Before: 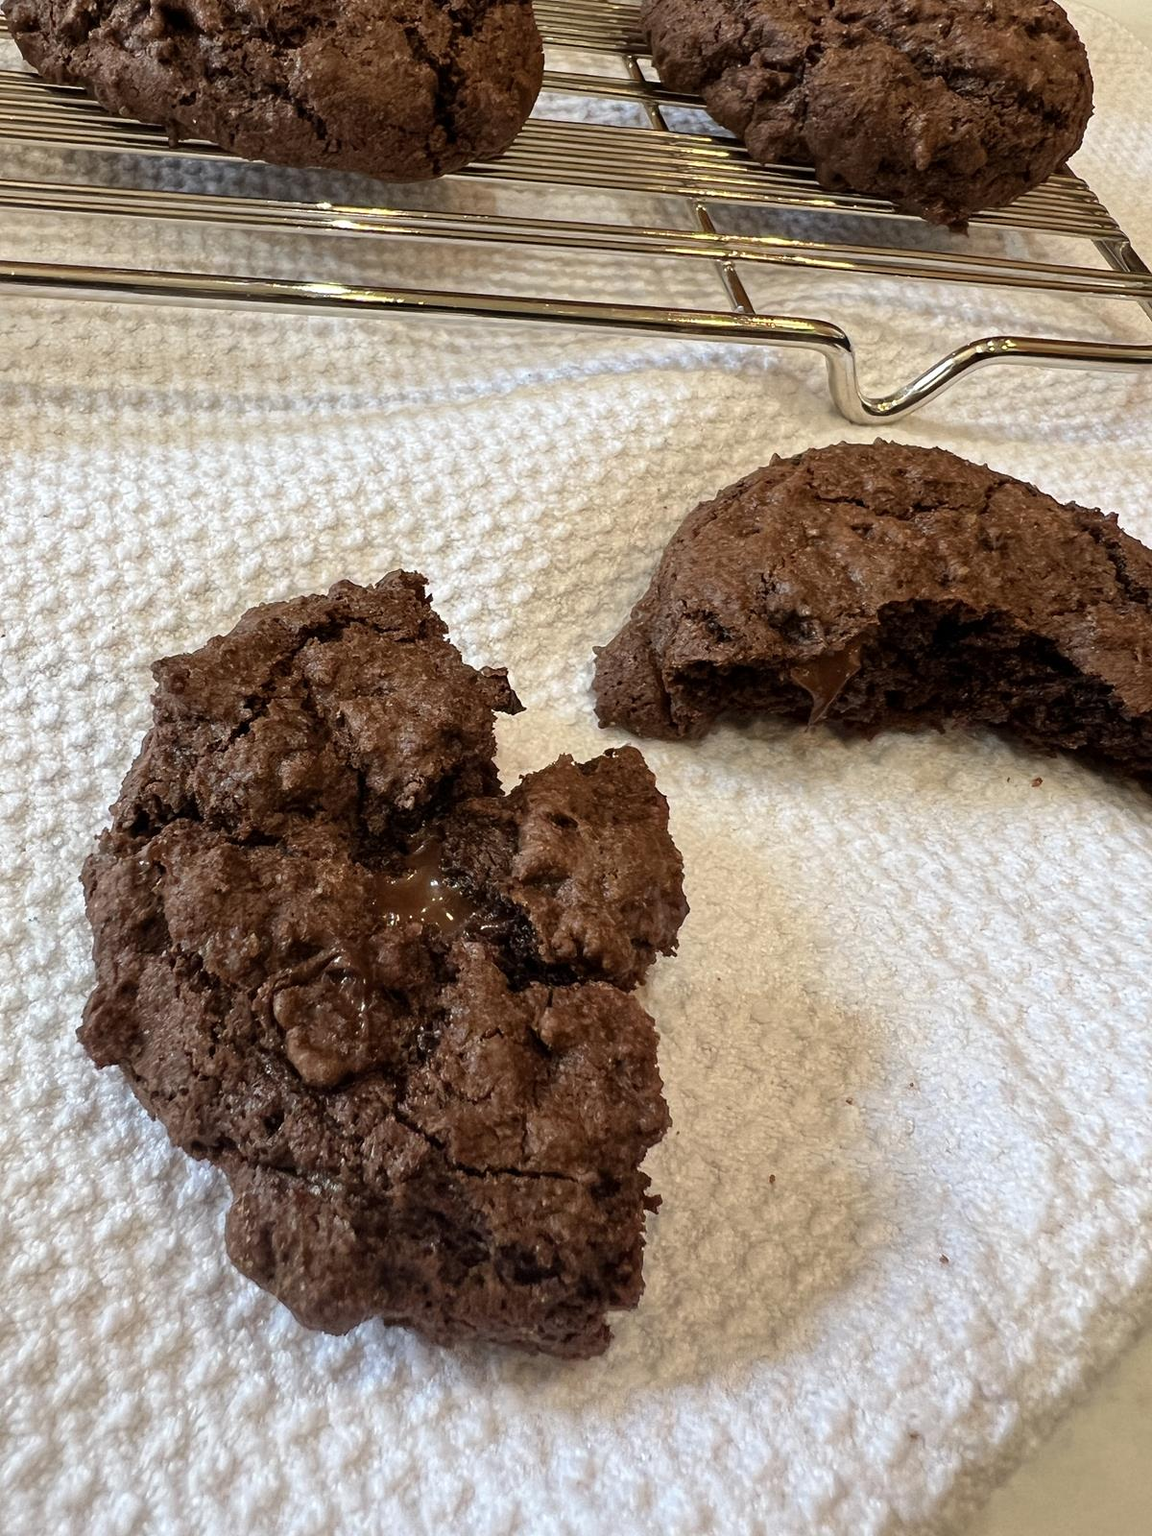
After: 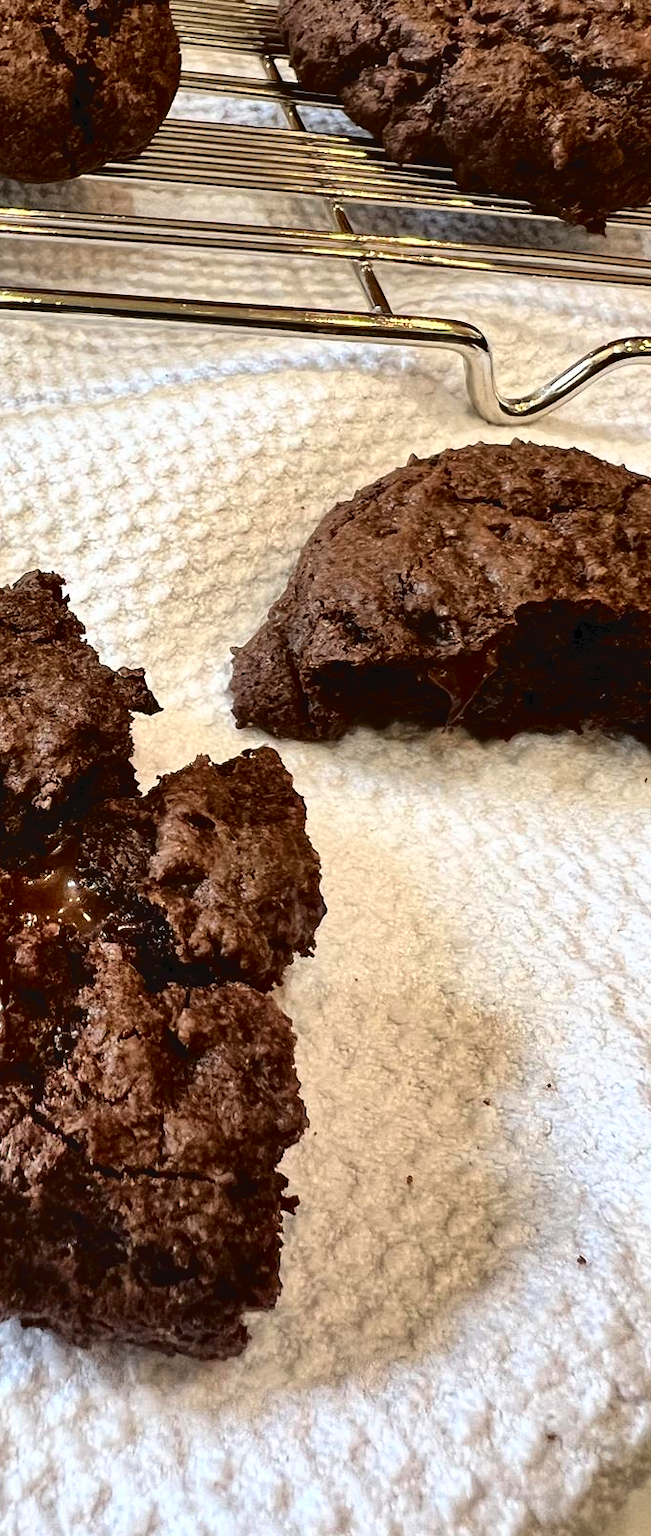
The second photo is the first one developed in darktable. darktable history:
crop: left 31.523%, top 0.008%, right 11.95%
tone curve: curves: ch0 [(0, 0) (0.003, 0.033) (0.011, 0.033) (0.025, 0.036) (0.044, 0.039) (0.069, 0.04) (0.1, 0.043) (0.136, 0.052) (0.177, 0.085) (0.224, 0.14) (0.277, 0.225) (0.335, 0.333) (0.399, 0.419) (0.468, 0.51) (0.543, 0.603) (0.623, 0.713) (0.709, 0.808) (0.801, 0.901) (0.898, 0.98) (1, 1)], color space Lab, independent channels, preserve colors none
shadows and highlights: low approximation 0.01, soften with gaussian
